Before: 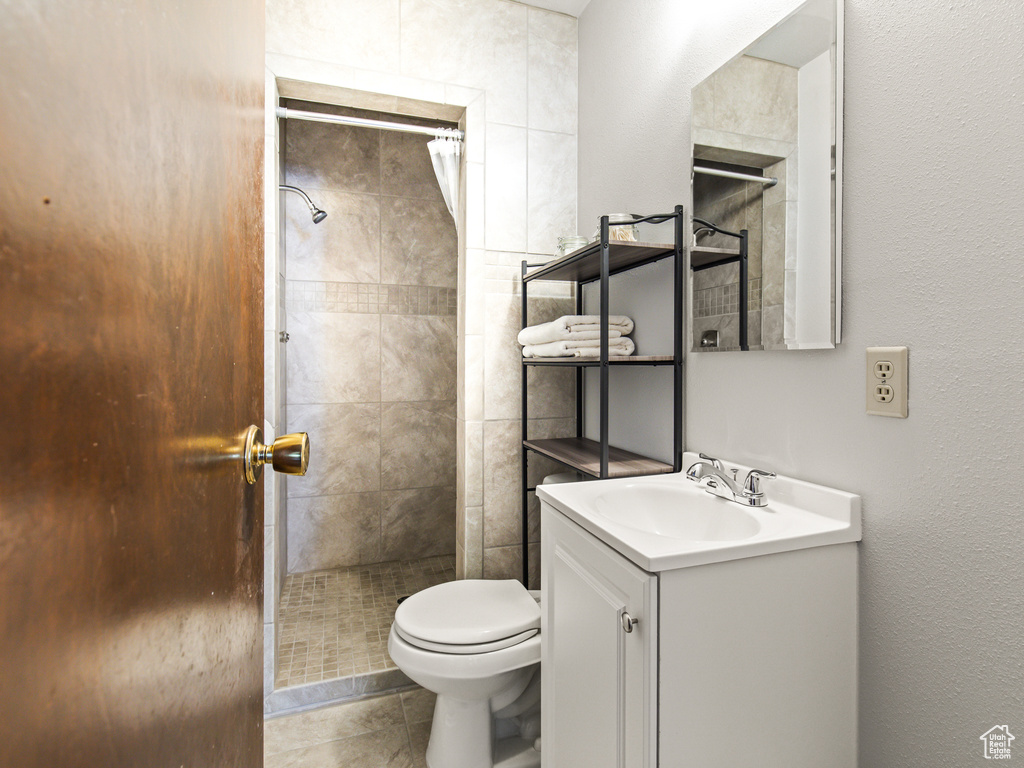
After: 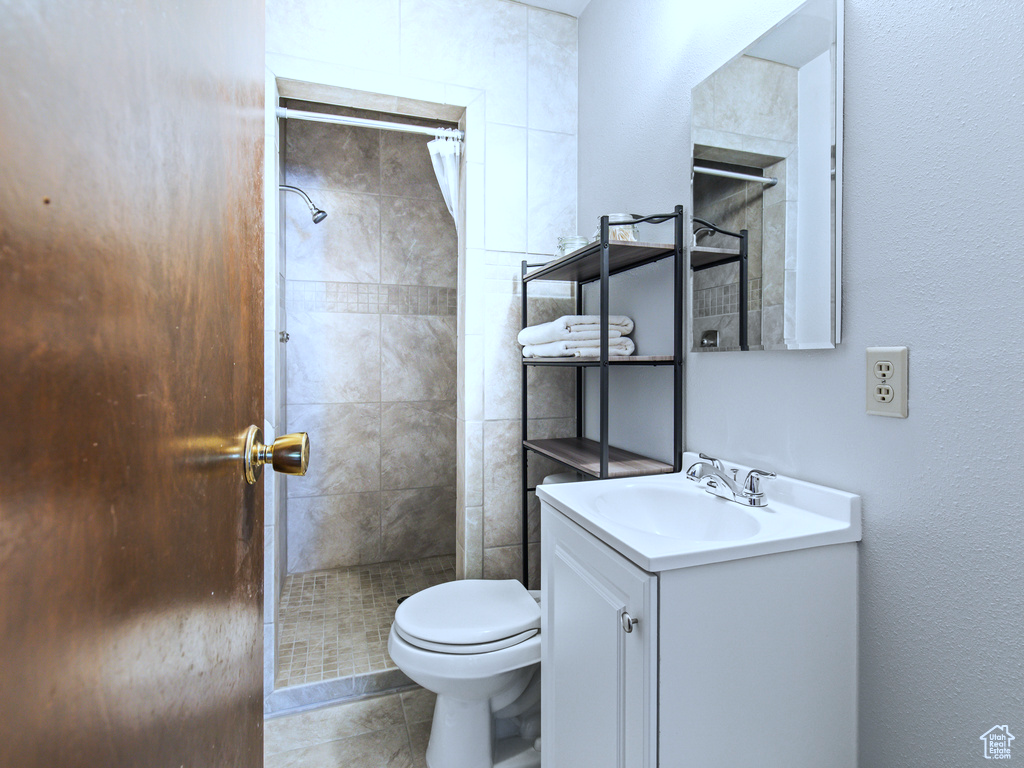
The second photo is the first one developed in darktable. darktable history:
color calibration: illuminant as shot in camera, x 0.379, y 0.381, temperature 4096.63 K
